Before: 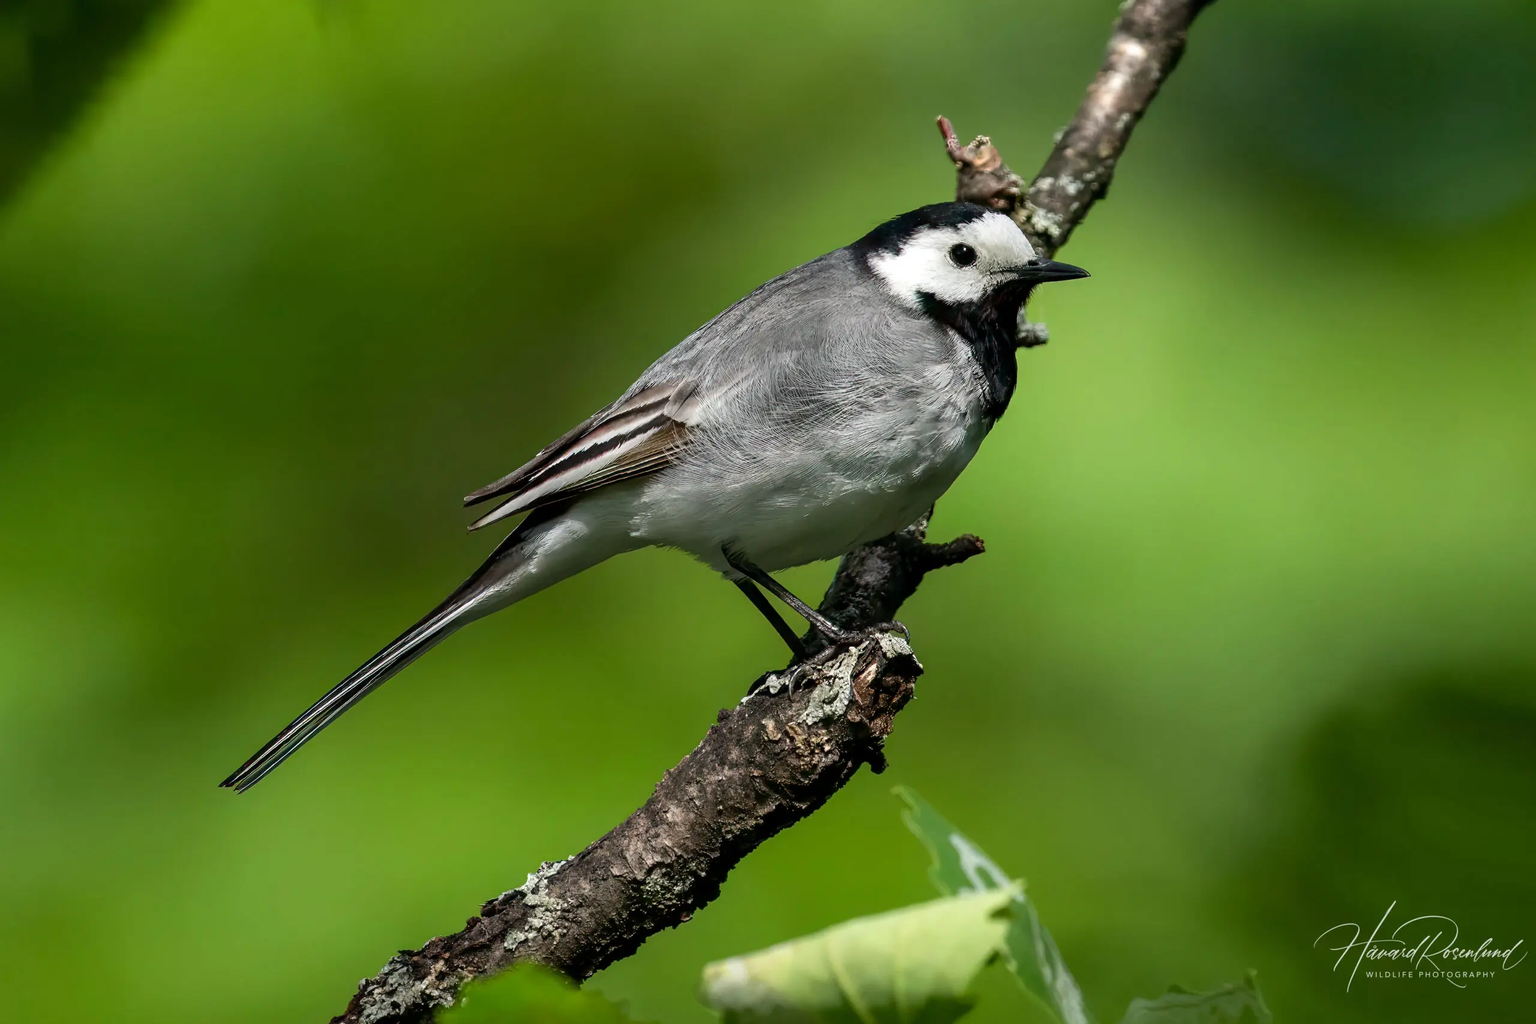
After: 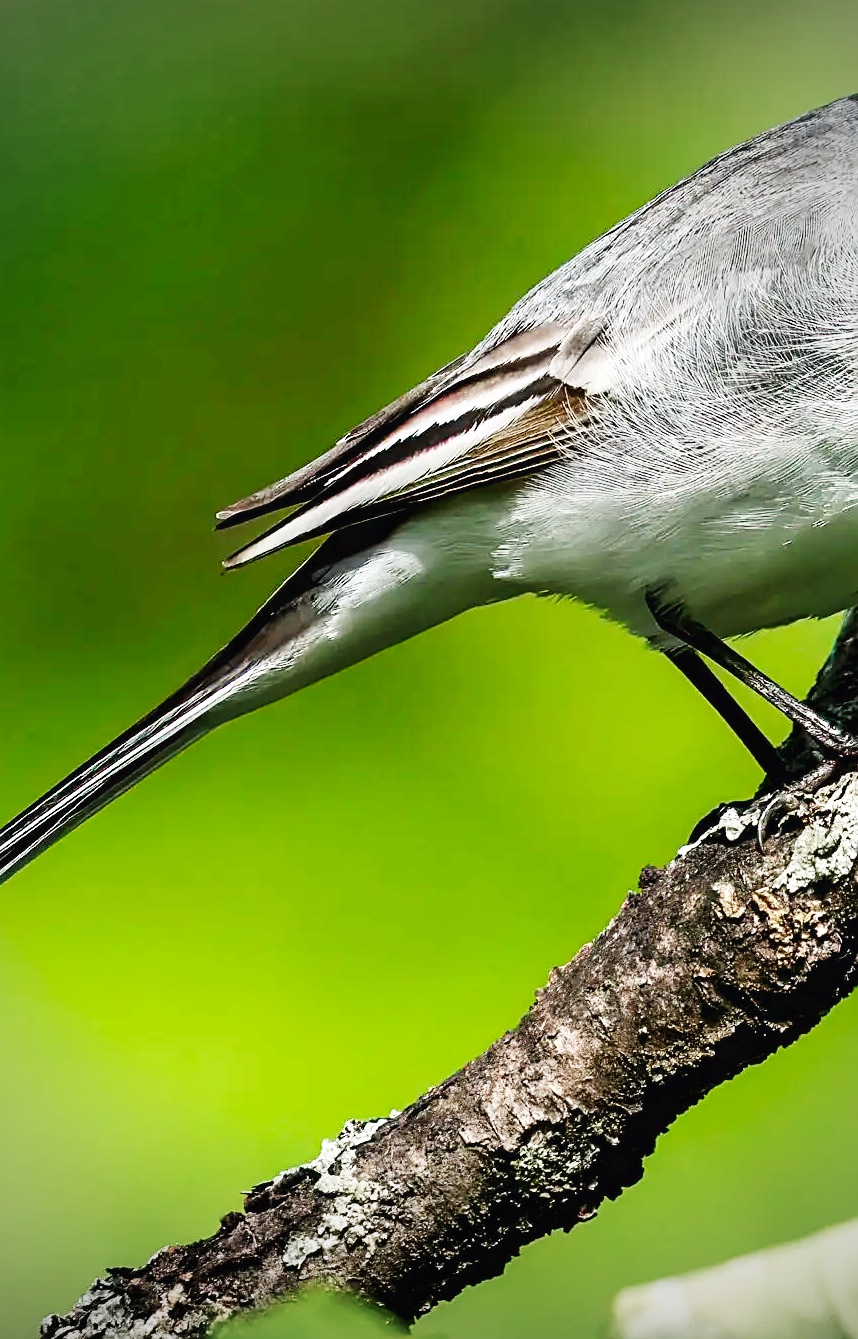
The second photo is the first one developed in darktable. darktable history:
sharpen: on, module defaults
crop and rotate: left 21.77%, top 18.528%, right 44.676%, bottom 2.997%
vignetting: fall-off start 71.74%
base curve: curves: ch0 [(0, 0.003) (0.001, 0.002) (0.006, 0.004) (0.02, 0.022) (0.048, 0.086) (0.094, 0.234) (0.162, 0.431) (0.258, 0.629) (0.385, 0.8) (0.548, 0.918) (0.751, 0.988) (1, 1)], preserve colors none
